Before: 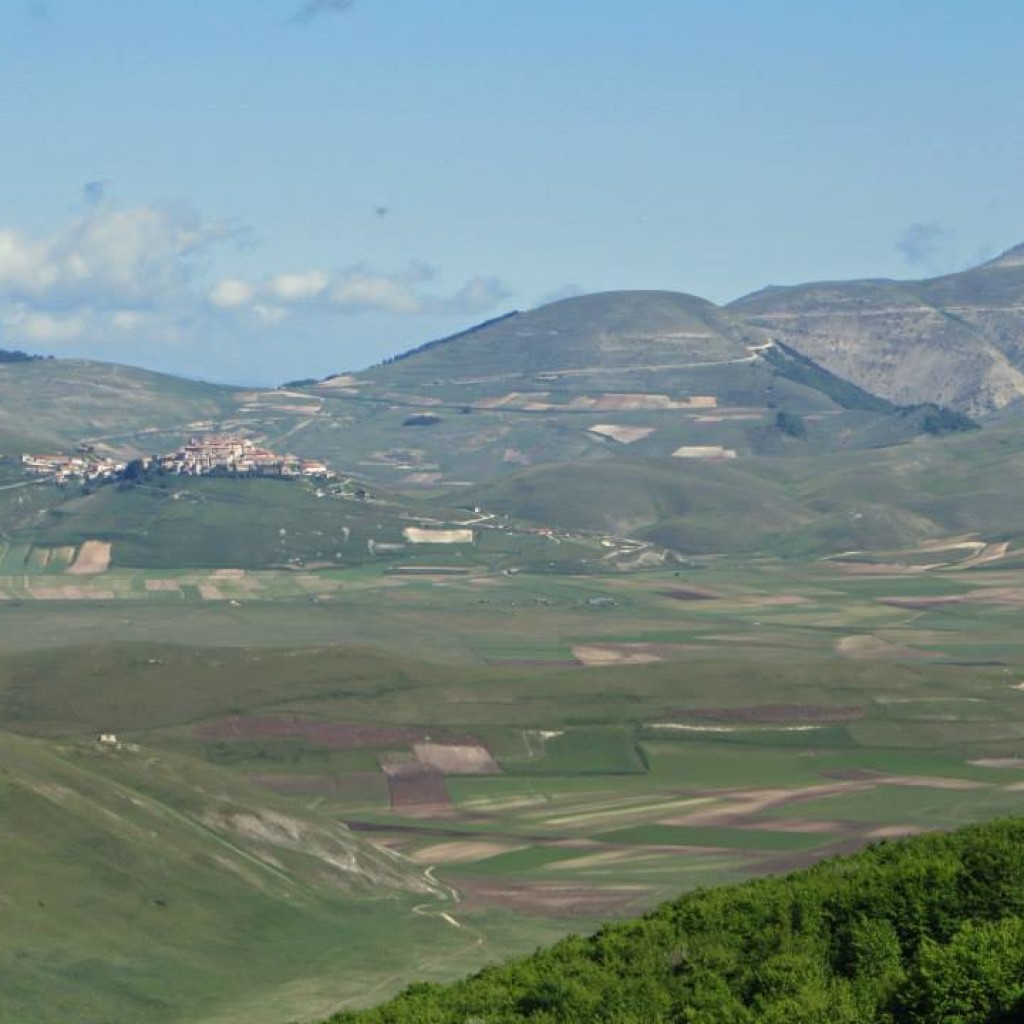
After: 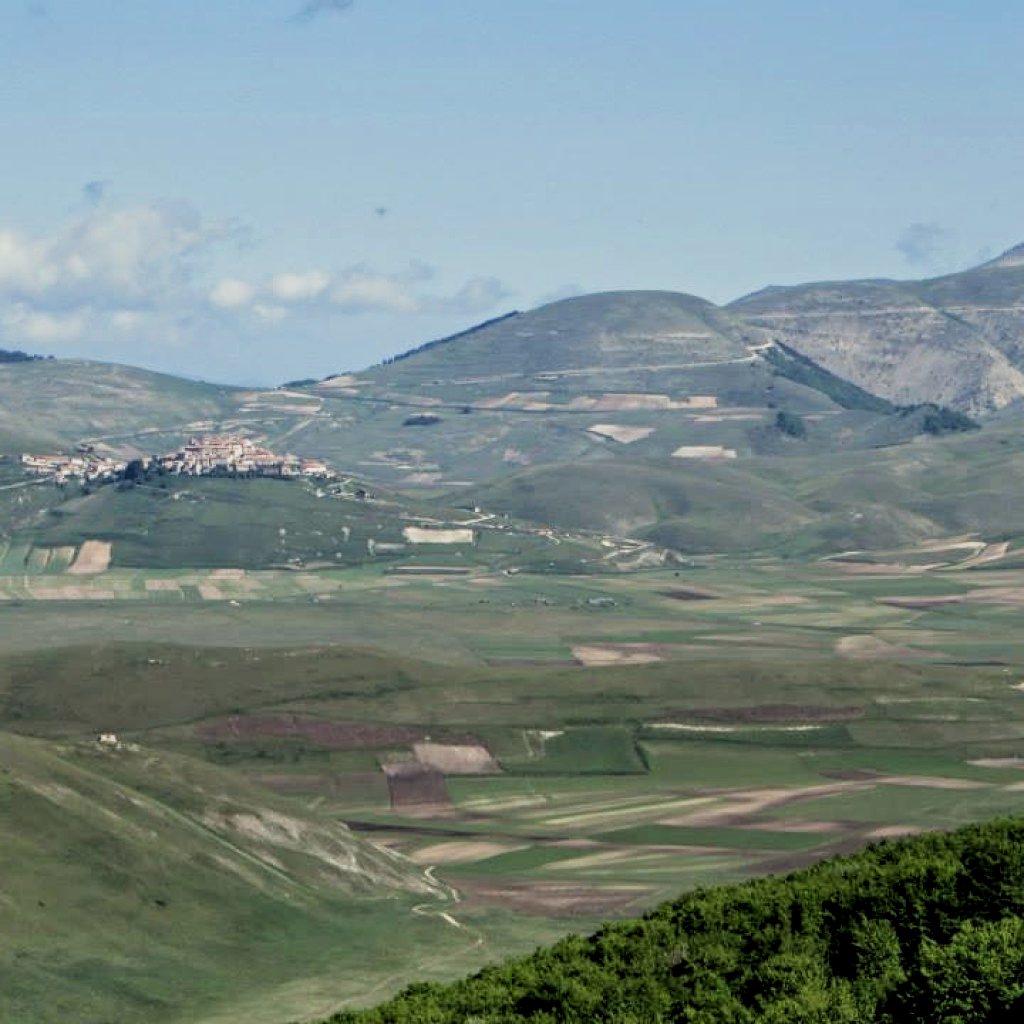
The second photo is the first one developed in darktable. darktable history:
filmic rgb: black relative exposure -5 EV, hardness 2.88, contrast 1.3, highlights saturation mix -30%
local contrast: on, module defaults
